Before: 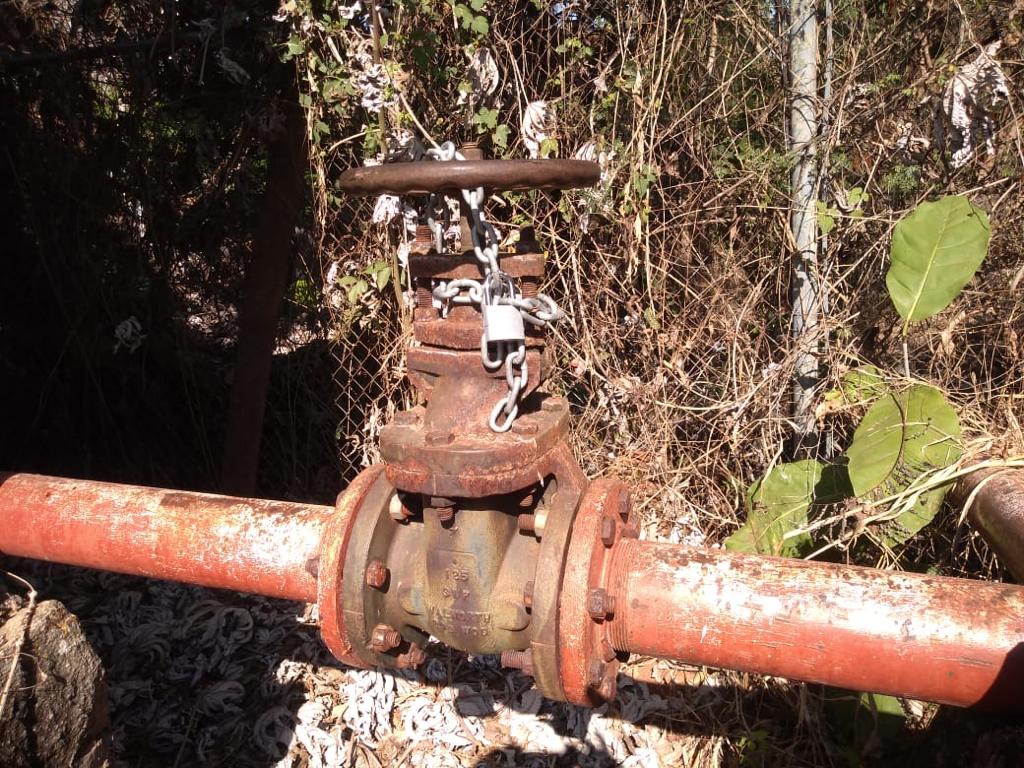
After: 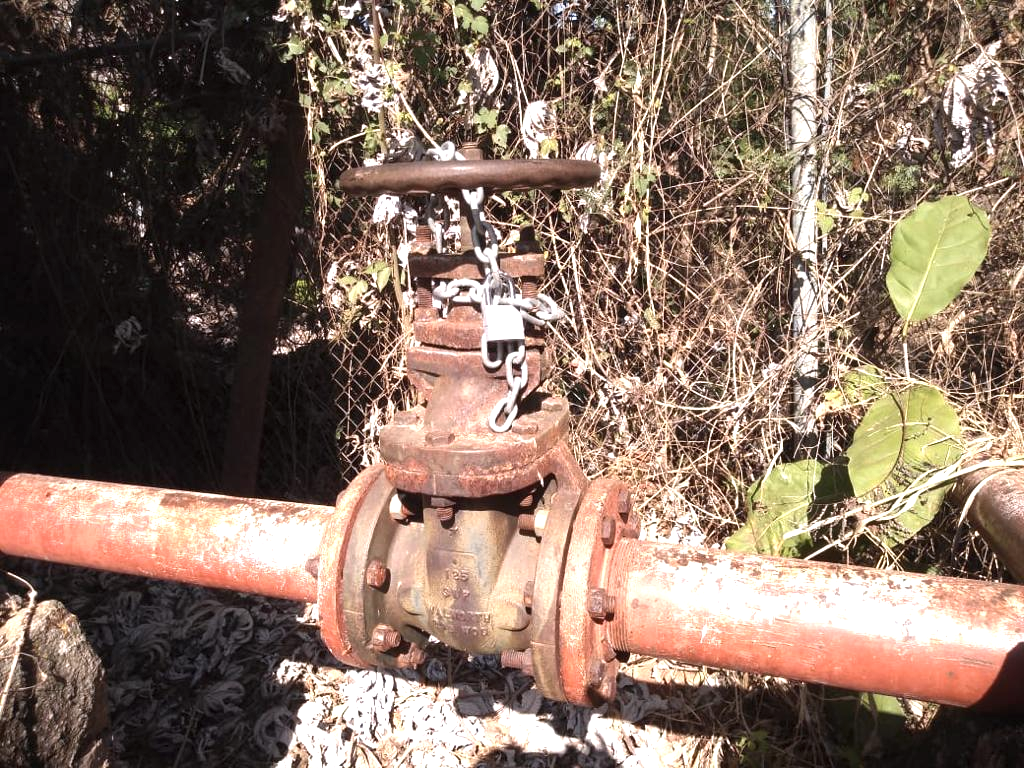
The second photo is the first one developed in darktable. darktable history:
color correction: saturation 0.8
exposure: black level correction 0, exposure 0.68 EV, compensate exposure bias true, compensate highlight preservation false
shadows and highlights: shadows 5, soften with gaussian
white balance: red 1.004, blue 1.024
